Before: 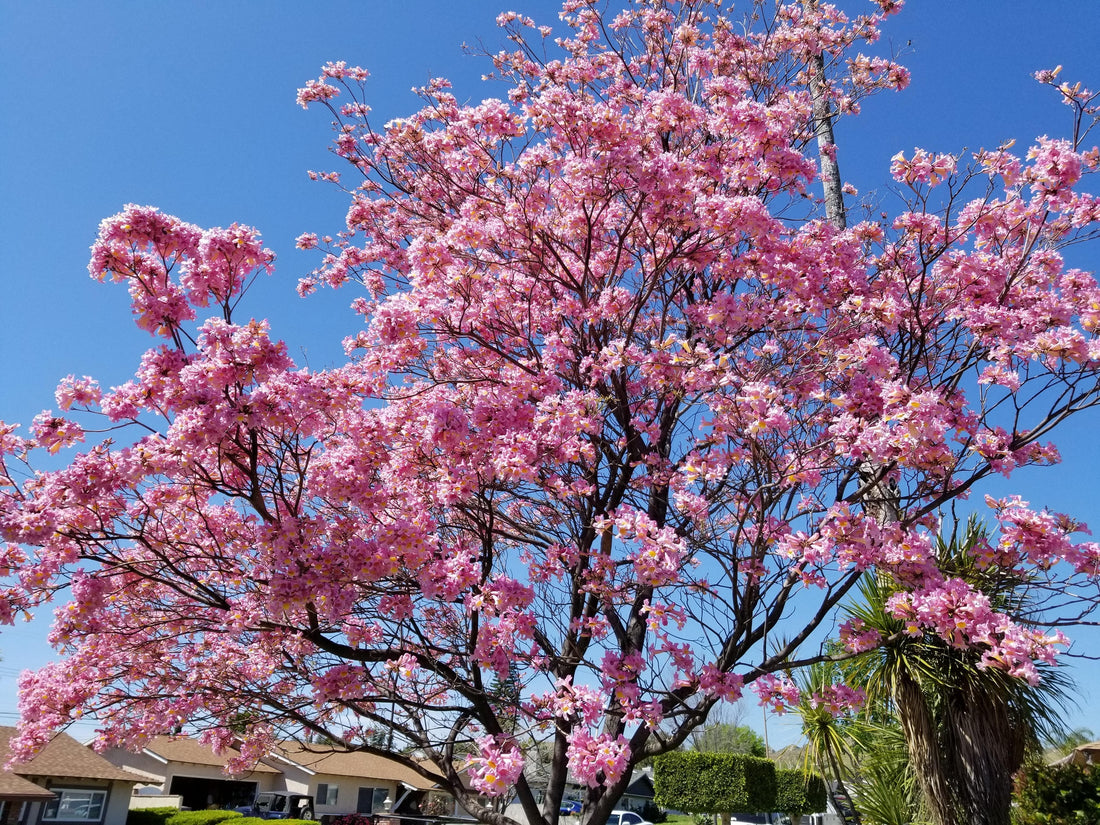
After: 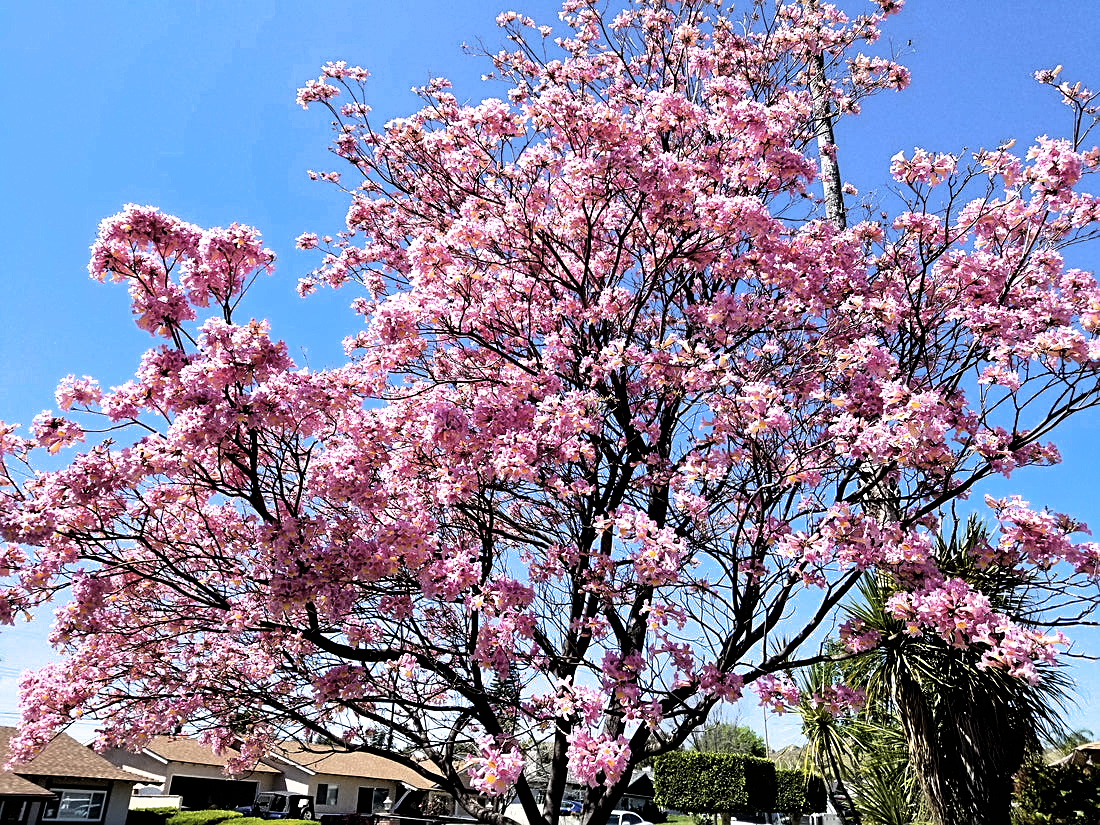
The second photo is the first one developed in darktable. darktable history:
sharpen: on, module defaults
filmic rgb: black relative exposure -8.2 EV, white relative exposure 2.2 EV, threshold 3 EV, hardness 7.11, latitude 85.74%, contrast 1.696, highlights saturation mix -4%, shadows ↔ highlights balance -2.69%, color science v5 (2021), contrast in shadows safe, contrast in highlights safe, enable highlight reconstruction true
tone equalizer: on, module defaults
